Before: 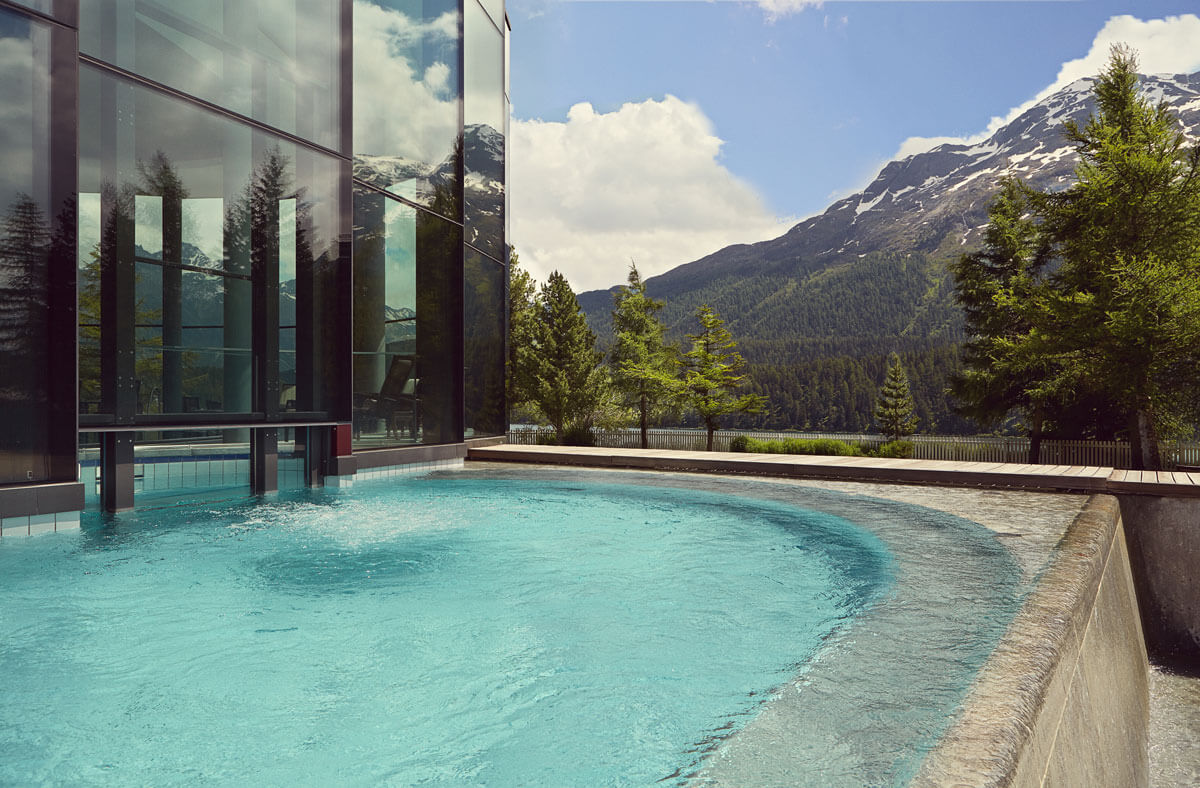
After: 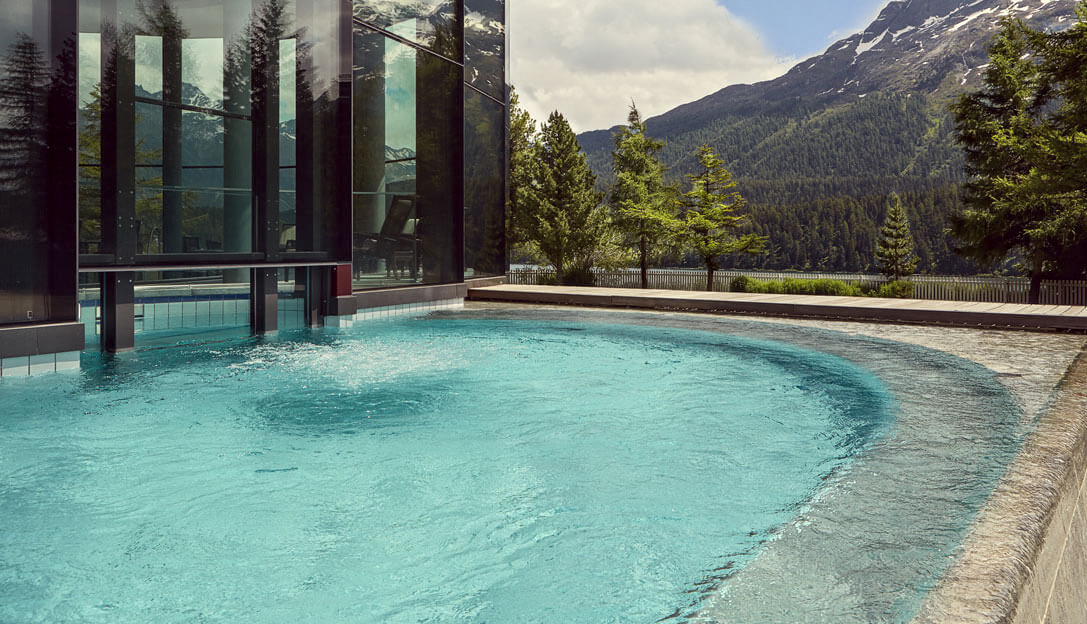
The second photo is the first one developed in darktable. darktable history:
local contrast: detail 130%
crop: top 20.414%, right 9.399%, bottom 0.336%
